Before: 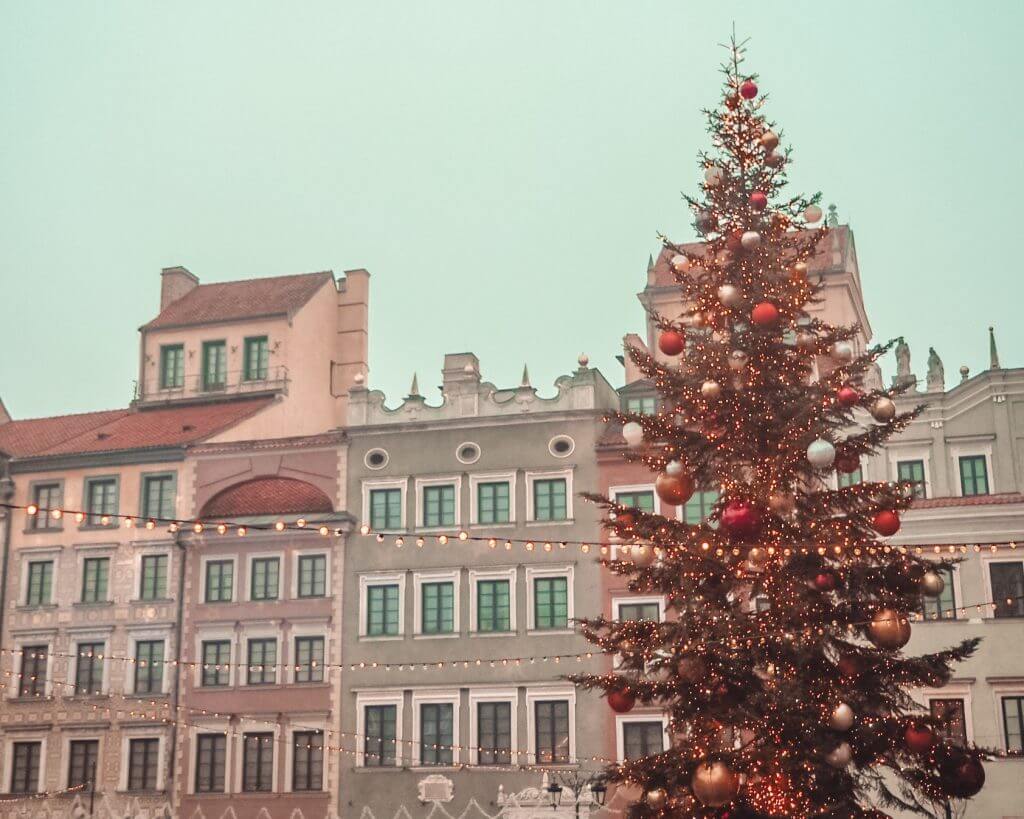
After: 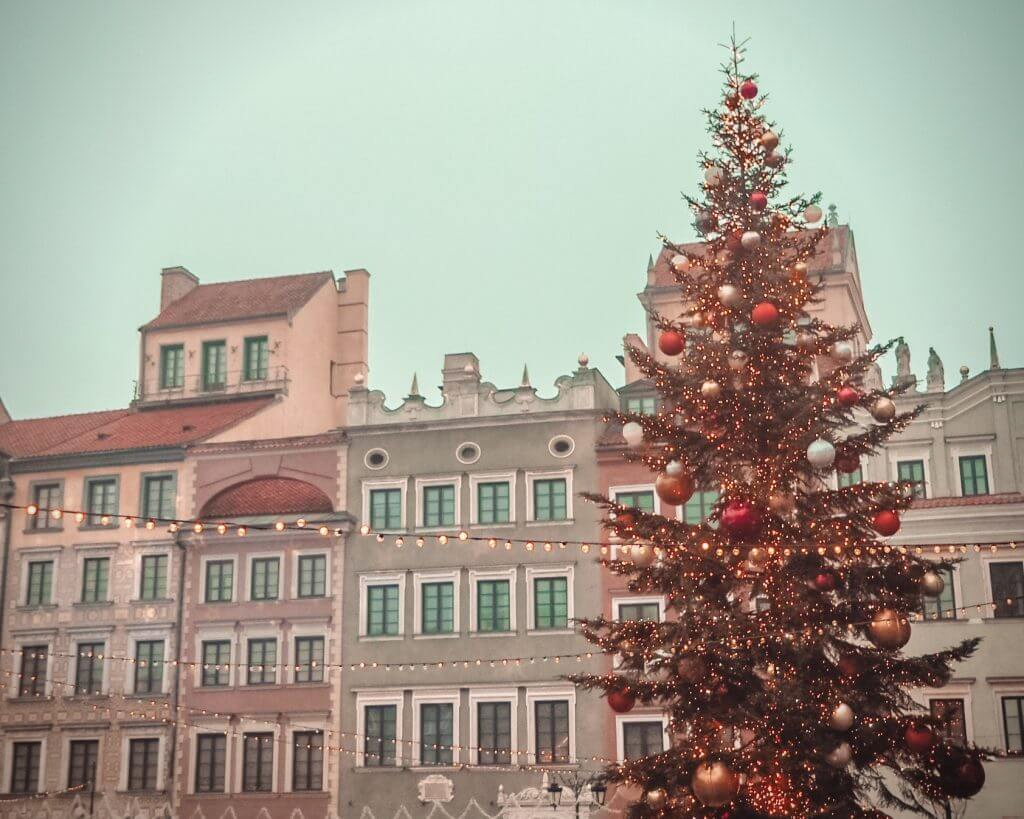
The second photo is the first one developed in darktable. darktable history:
vignetting: saturation -0.023, unbound false
